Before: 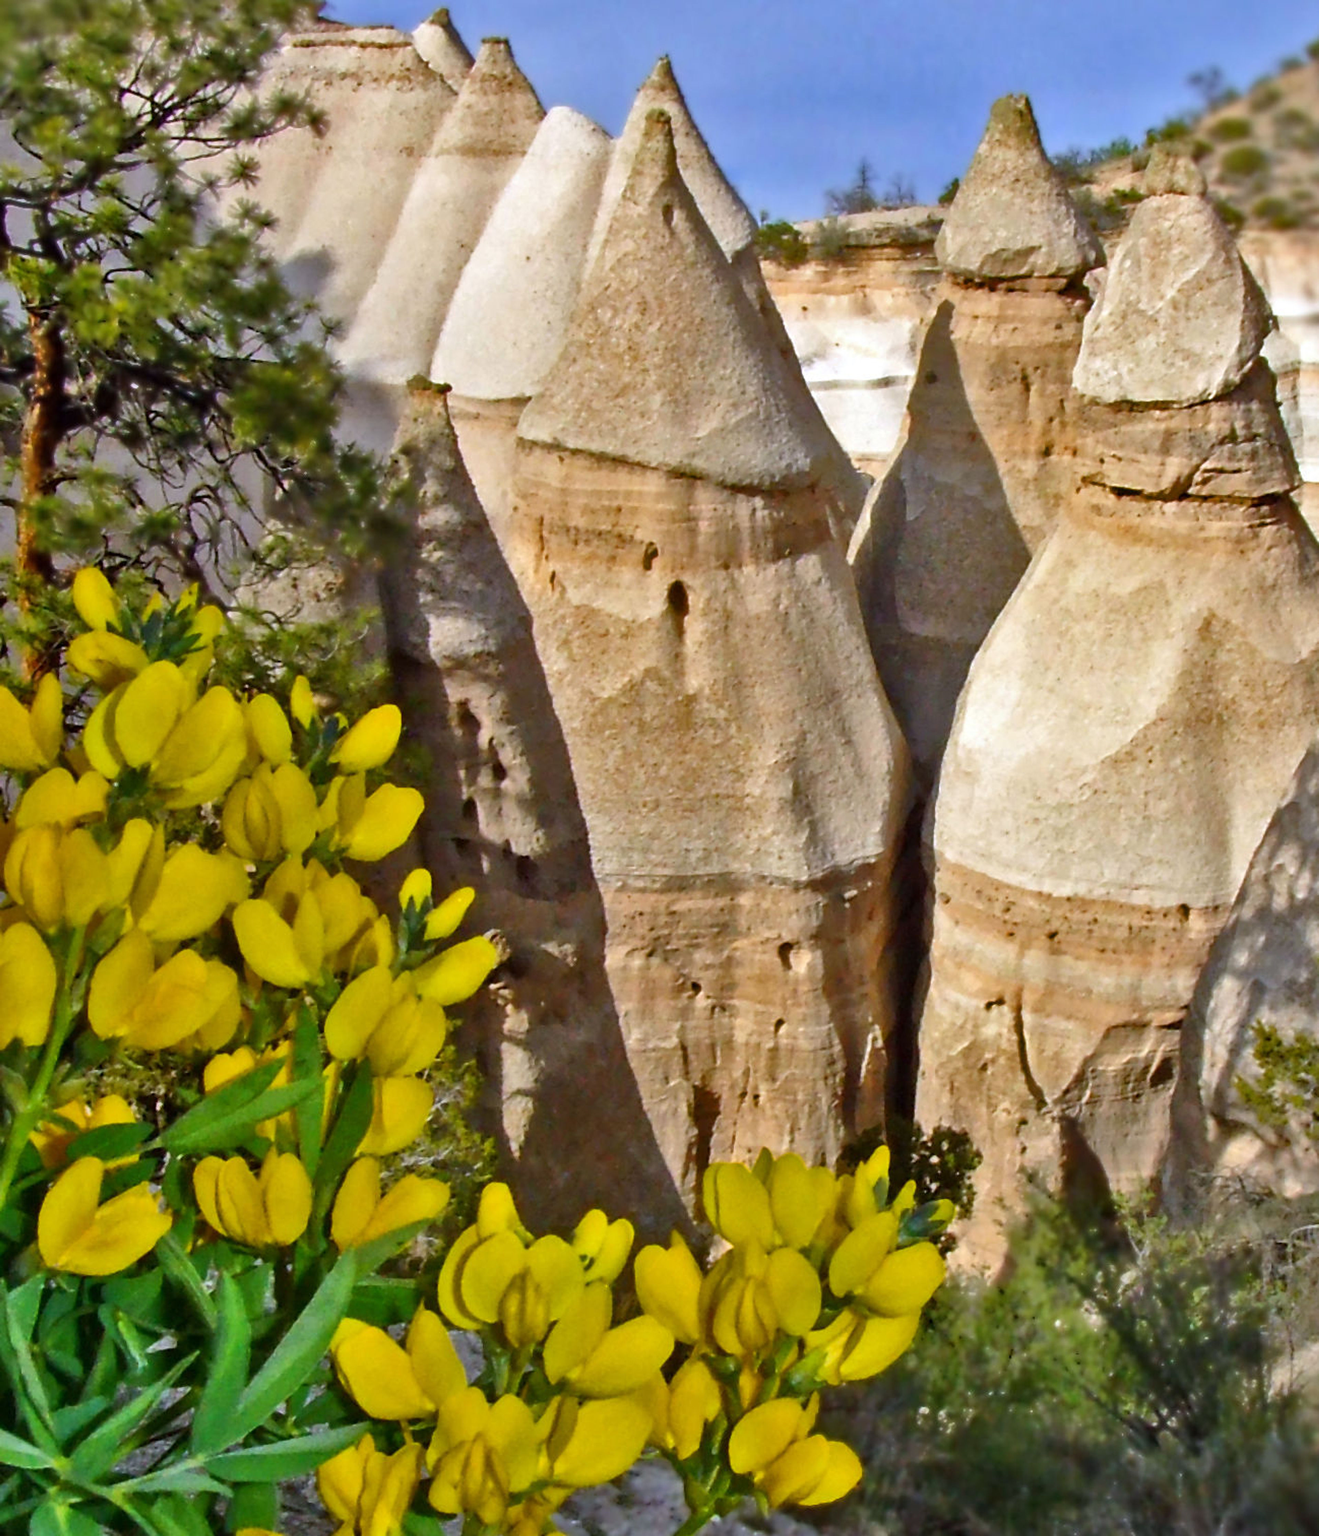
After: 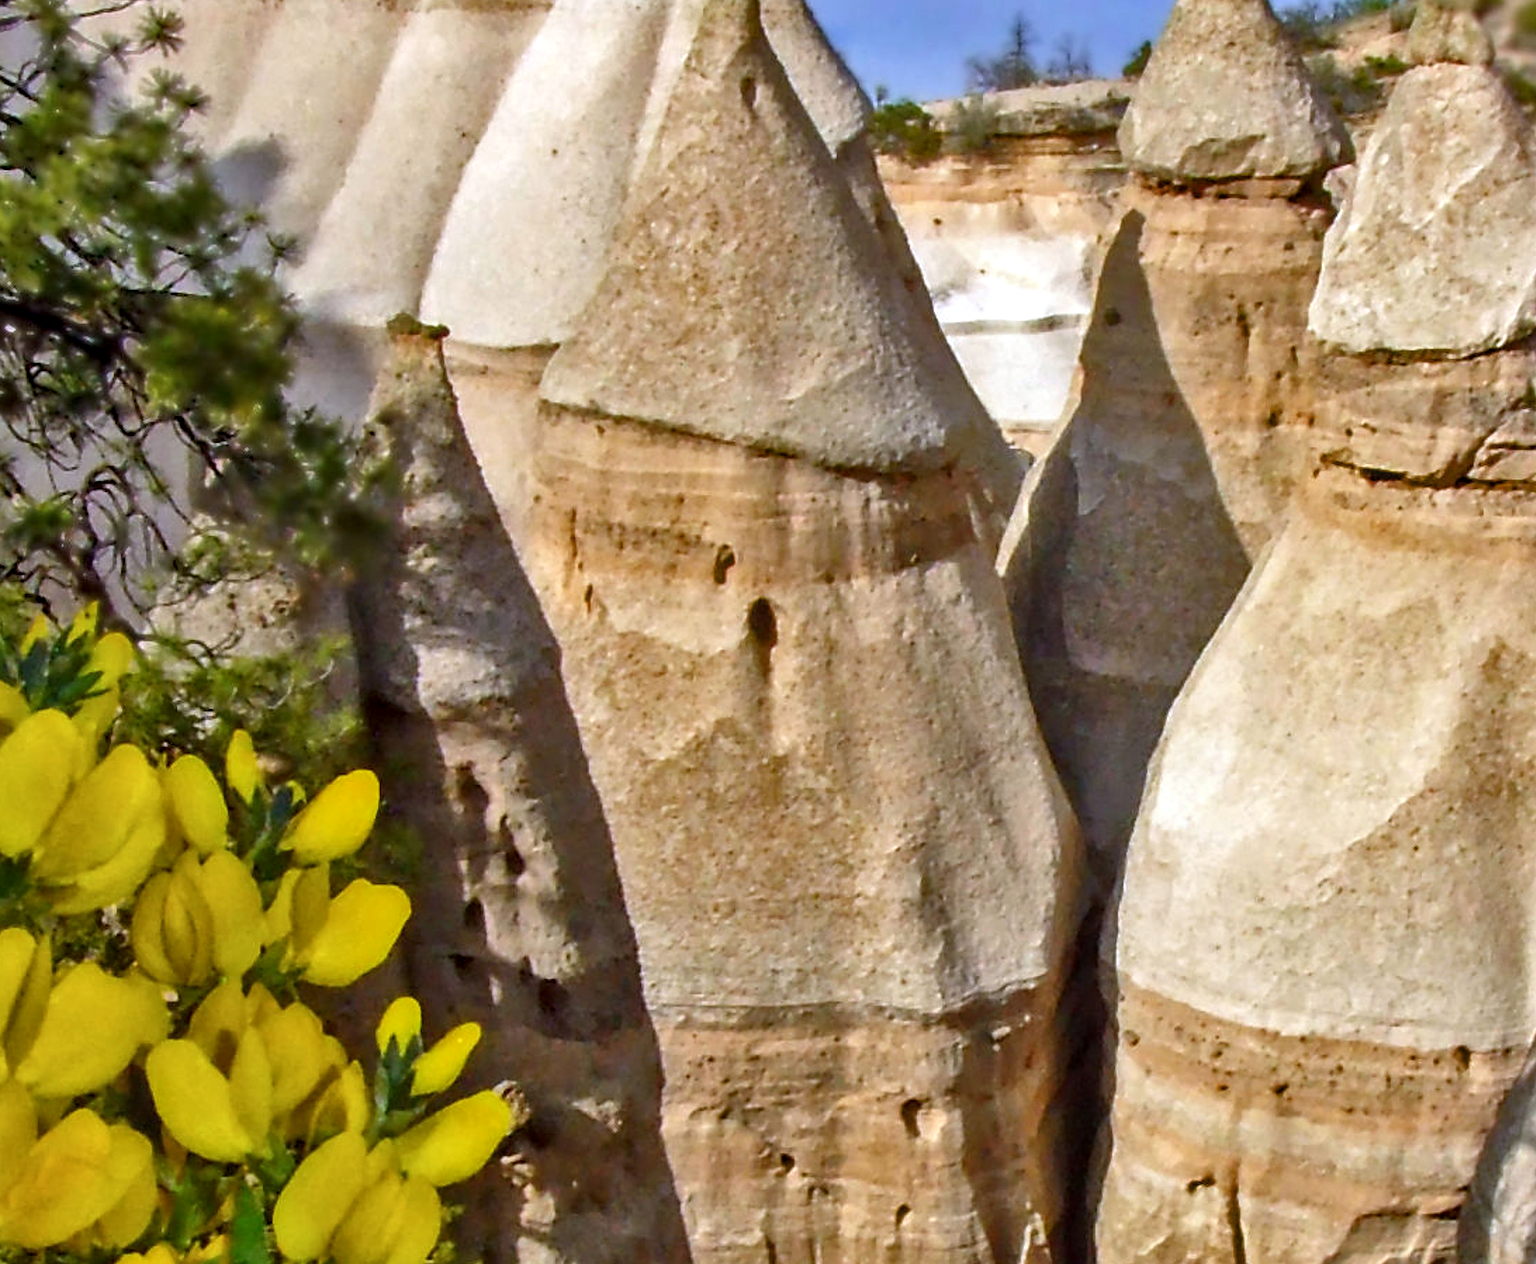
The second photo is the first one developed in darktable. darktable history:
crop and rotate: left 9.678%, top 9.7%, right 6.17%, bottom 30.811%
color correction: highlights a* 0.059, highlights b* -0.889
local contrast: on, module defaults
sharpen: on, module defaults
